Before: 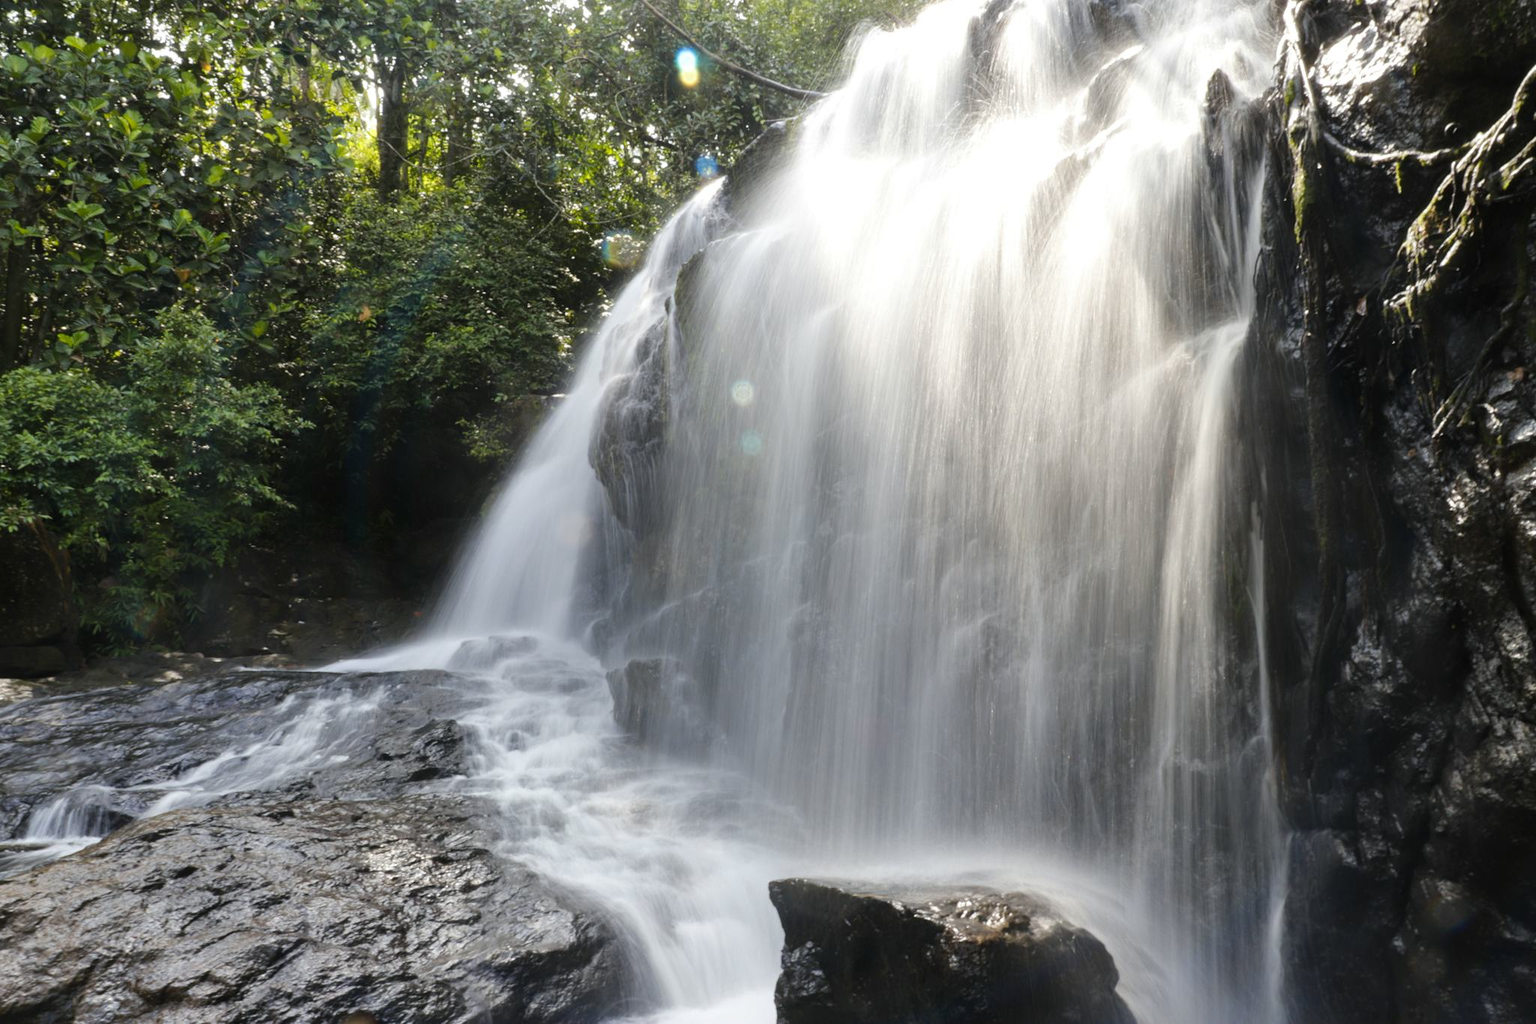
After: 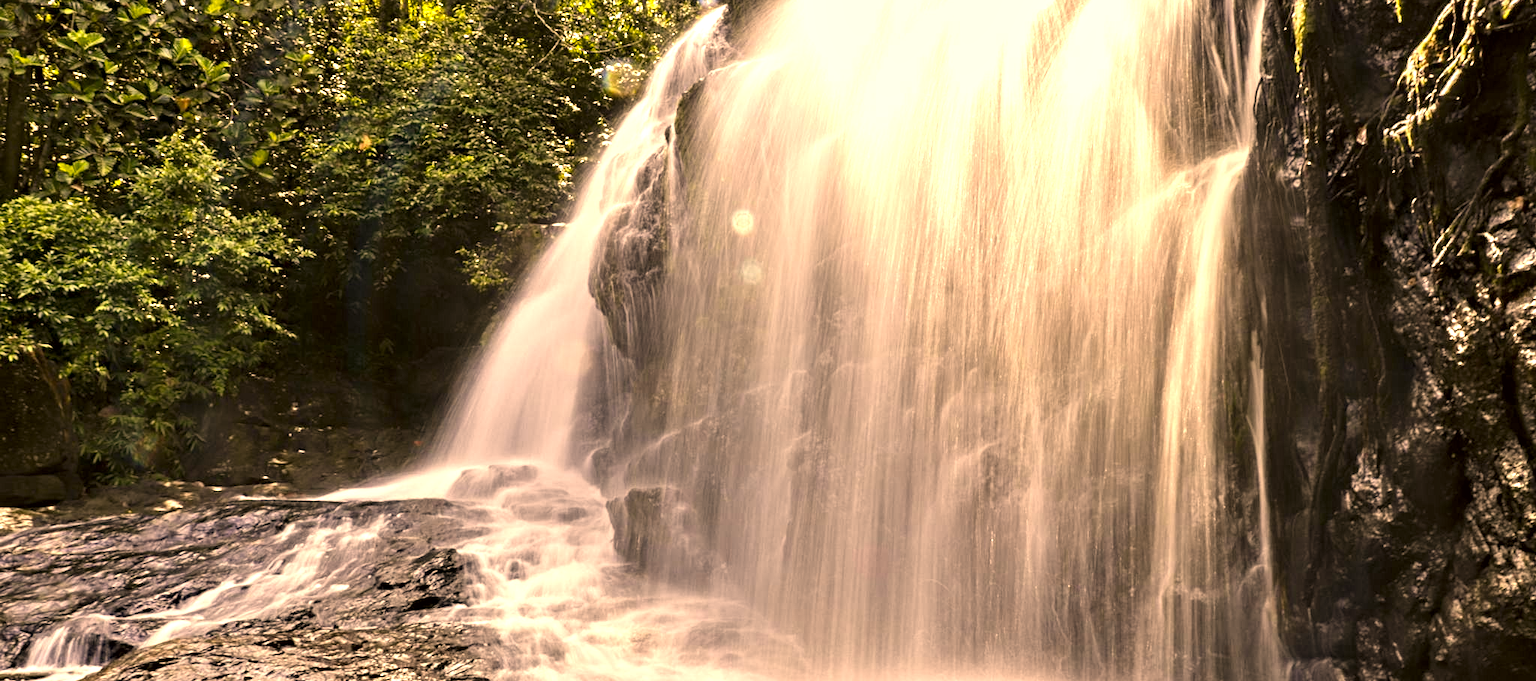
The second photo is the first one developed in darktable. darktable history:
white balance: red 1.009, blue 1.027
crop: top 16.727%, bottom 16.727%
color correction: highlights a* 17.94, highlights b* 35.39, shadows a* 1.48, shadows b* 6.42, saturation 1.01
exposure: exposure 0.6 EV, compensate highlight preservation false
contrast equalizer: octaves 7, y [[0.5, 0.542, 0.583, 0.625, 0.667, 0.708], [0.5 ×6], [0.5 ×6], [0 ×6], [0 ×6]]
